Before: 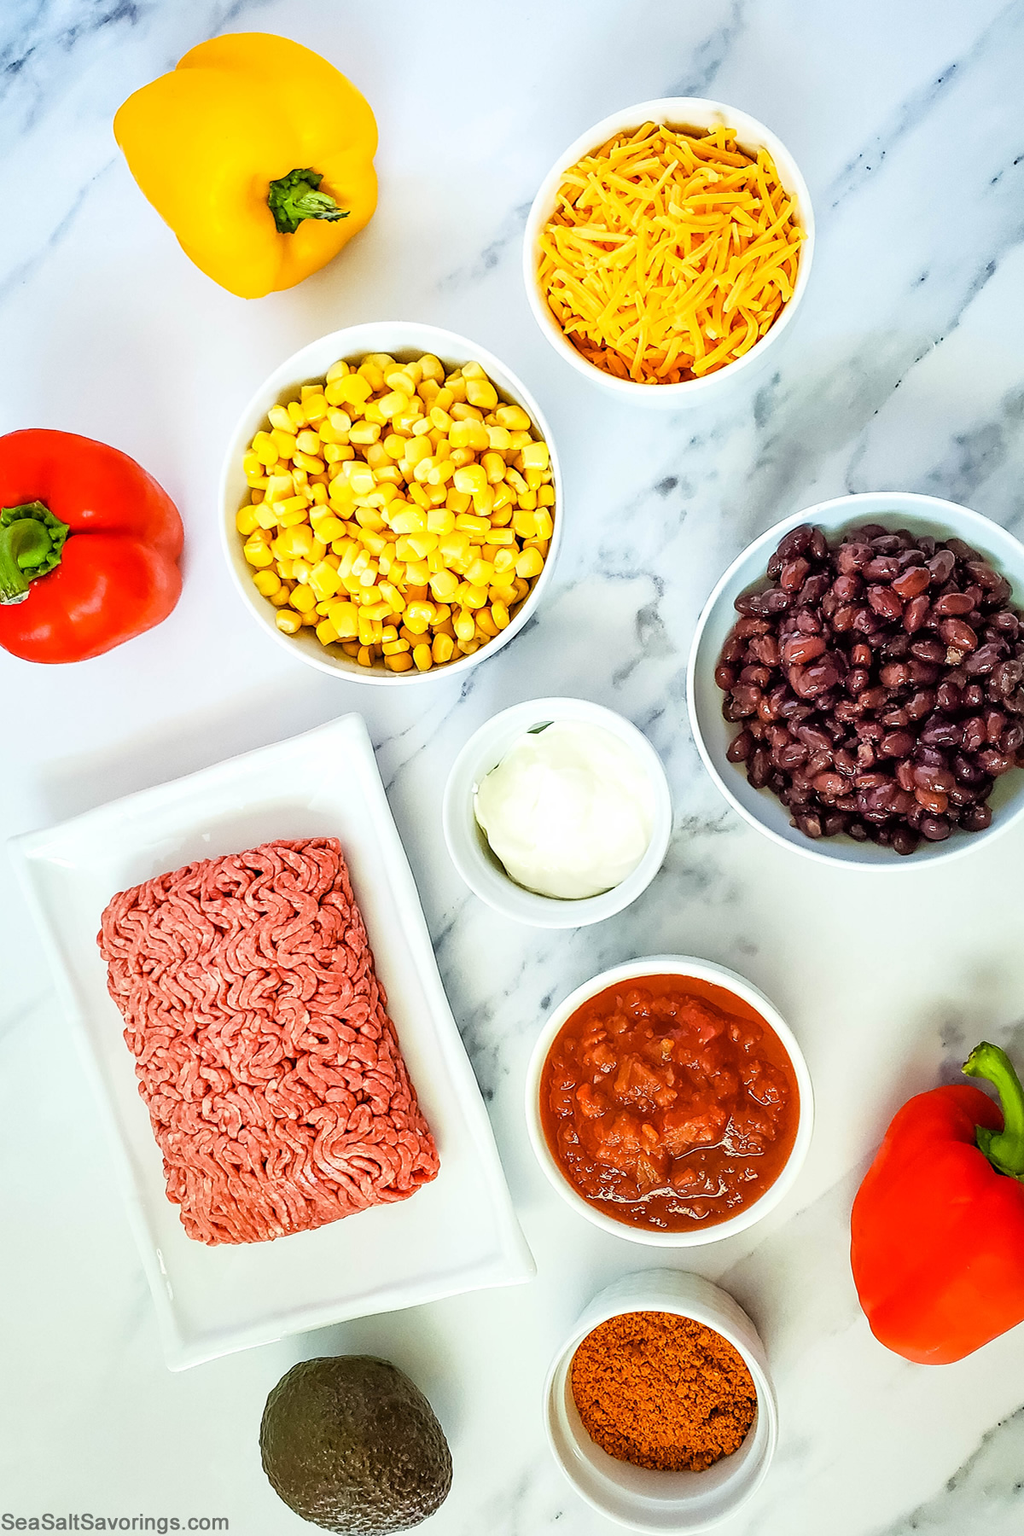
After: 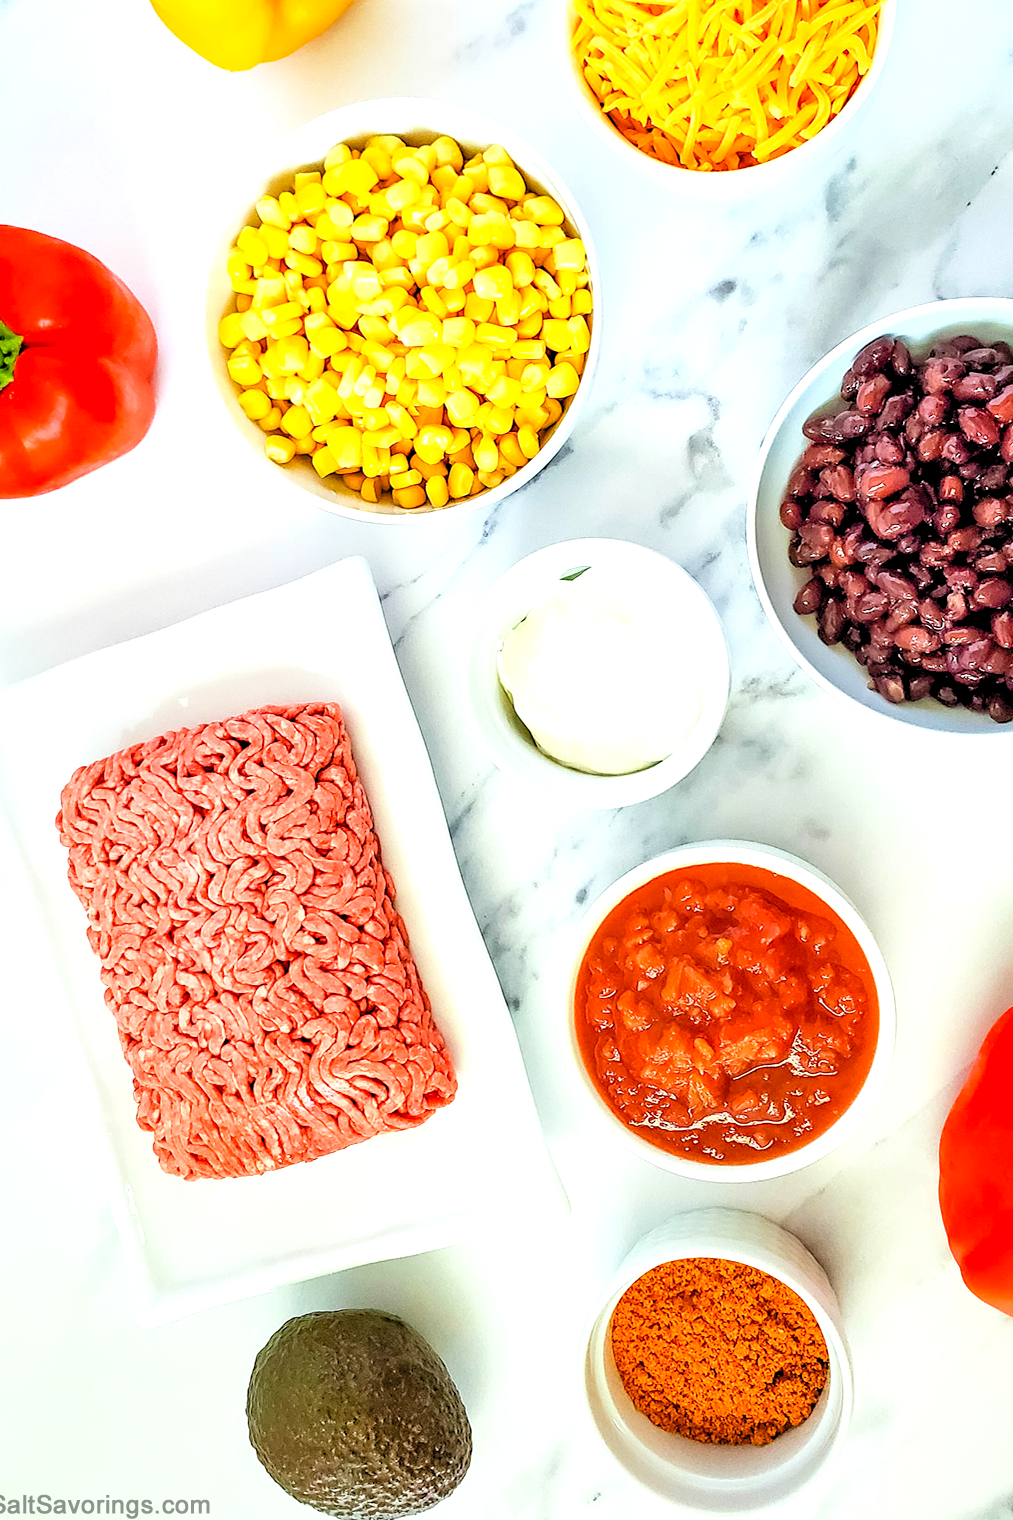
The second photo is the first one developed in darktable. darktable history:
levels: black 3.83%, white 90.64%, levels [0.044, 0.416, 0.908]
crop and rotate: left 4.842%, top 15.51%, right 10.668%
